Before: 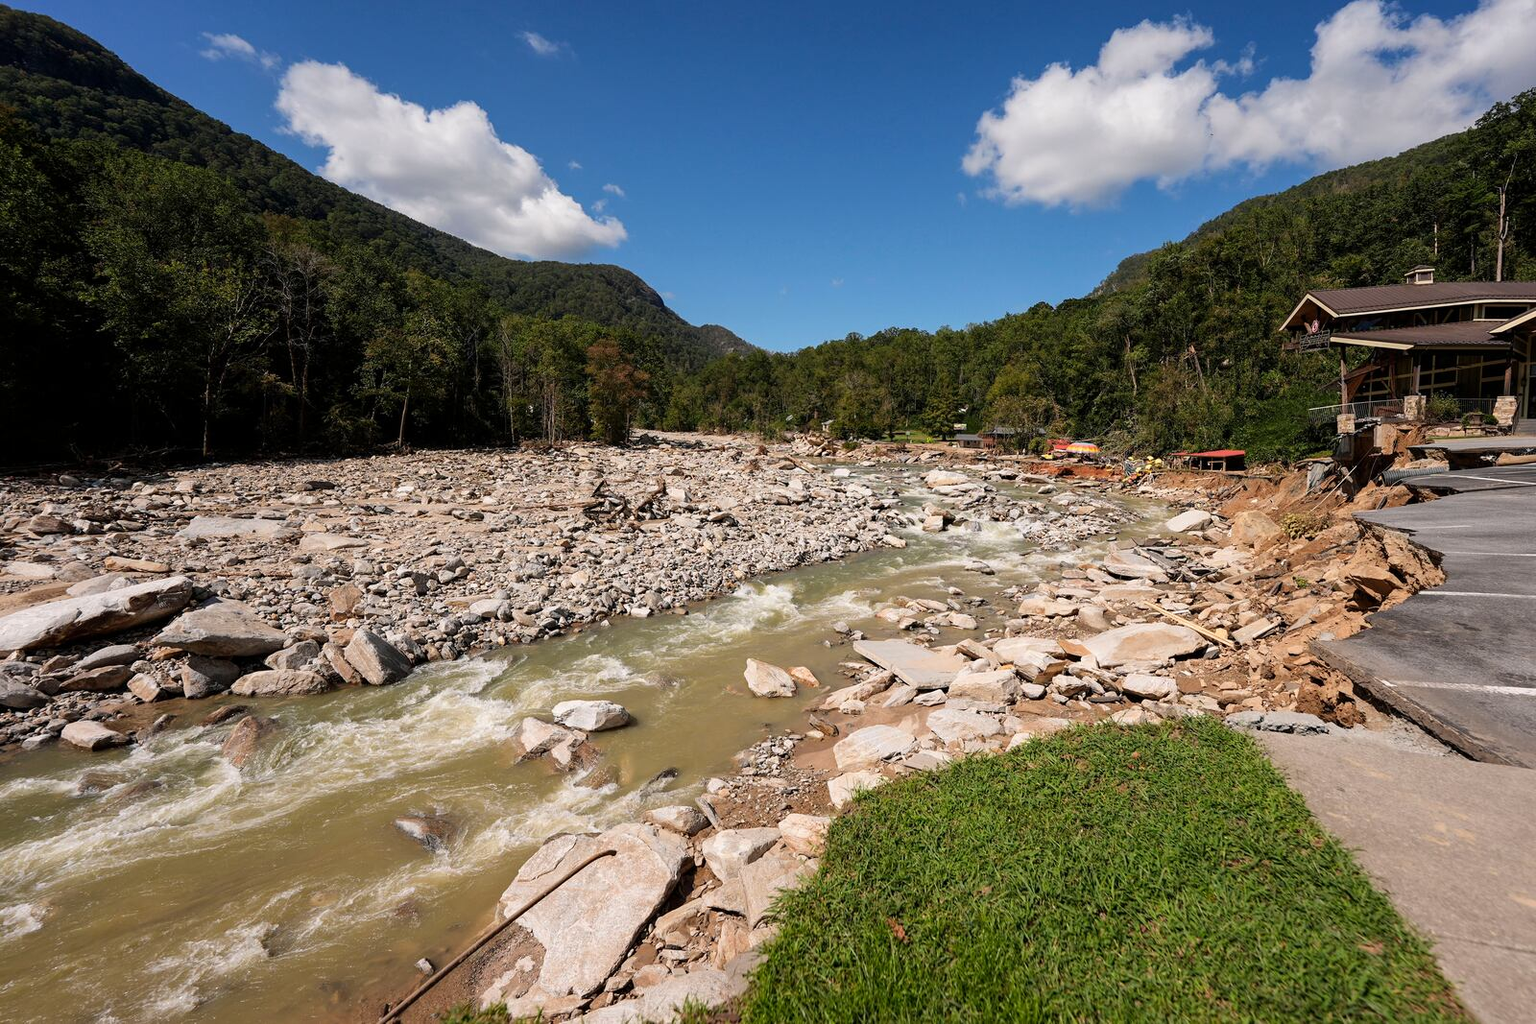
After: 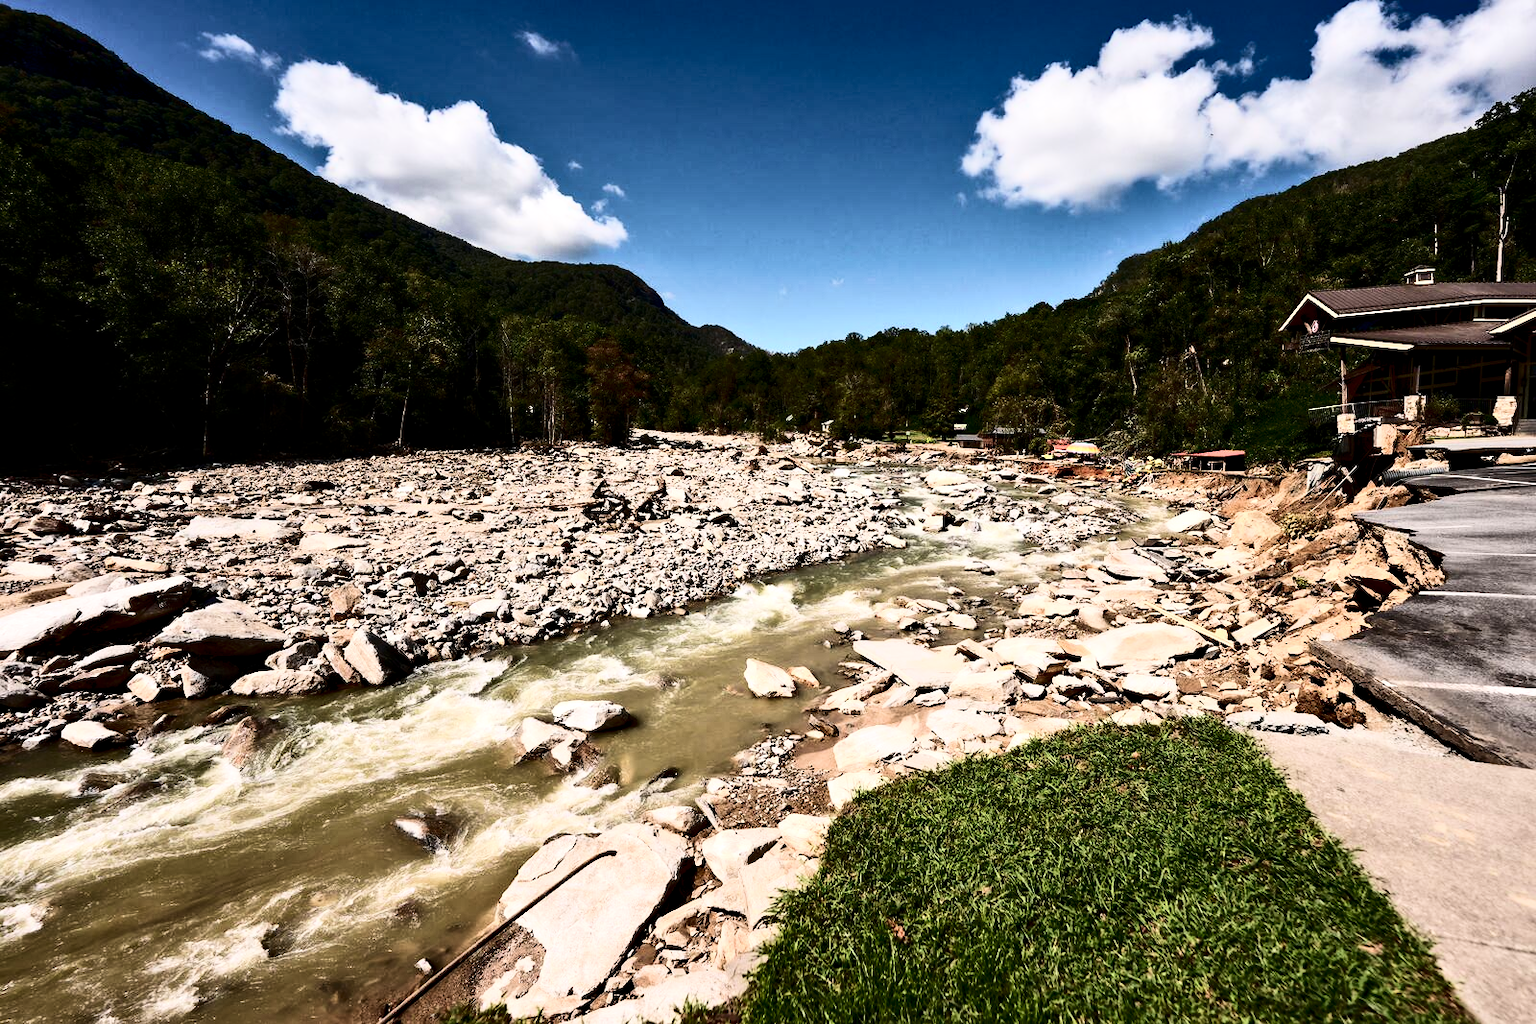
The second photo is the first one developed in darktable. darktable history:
velvia: on, module defaults
contrast equalizer: y [[0.513, 0.565, 0.608, 0.562, 0.512, 0.5], [0.5 ×6], [0.5, 0.5, 0.5, 0.528, 0.598, 0.658], [0 ×6], [0 ×6]]
color balance rgb: on, module defaults
contrast brightness saturation: contrast 0.5, saturation -0.1
